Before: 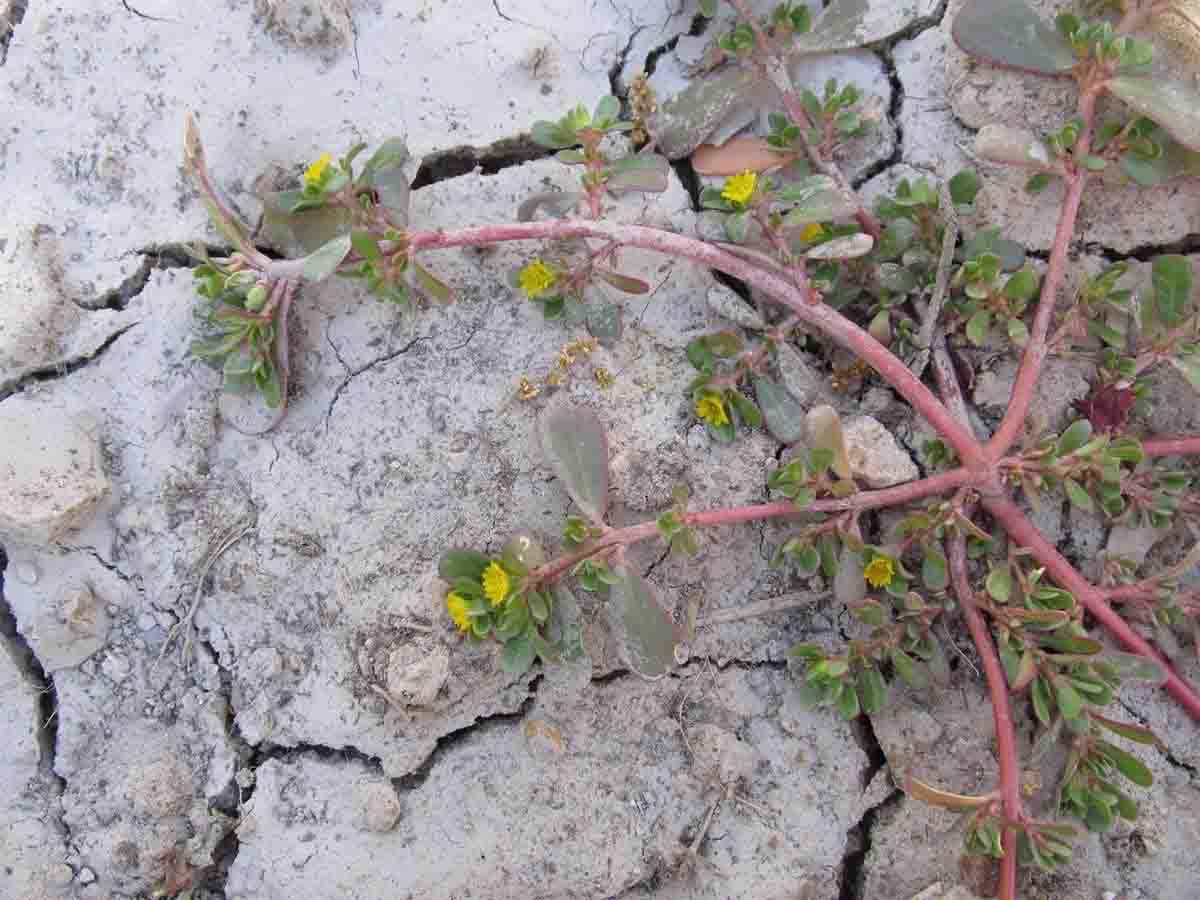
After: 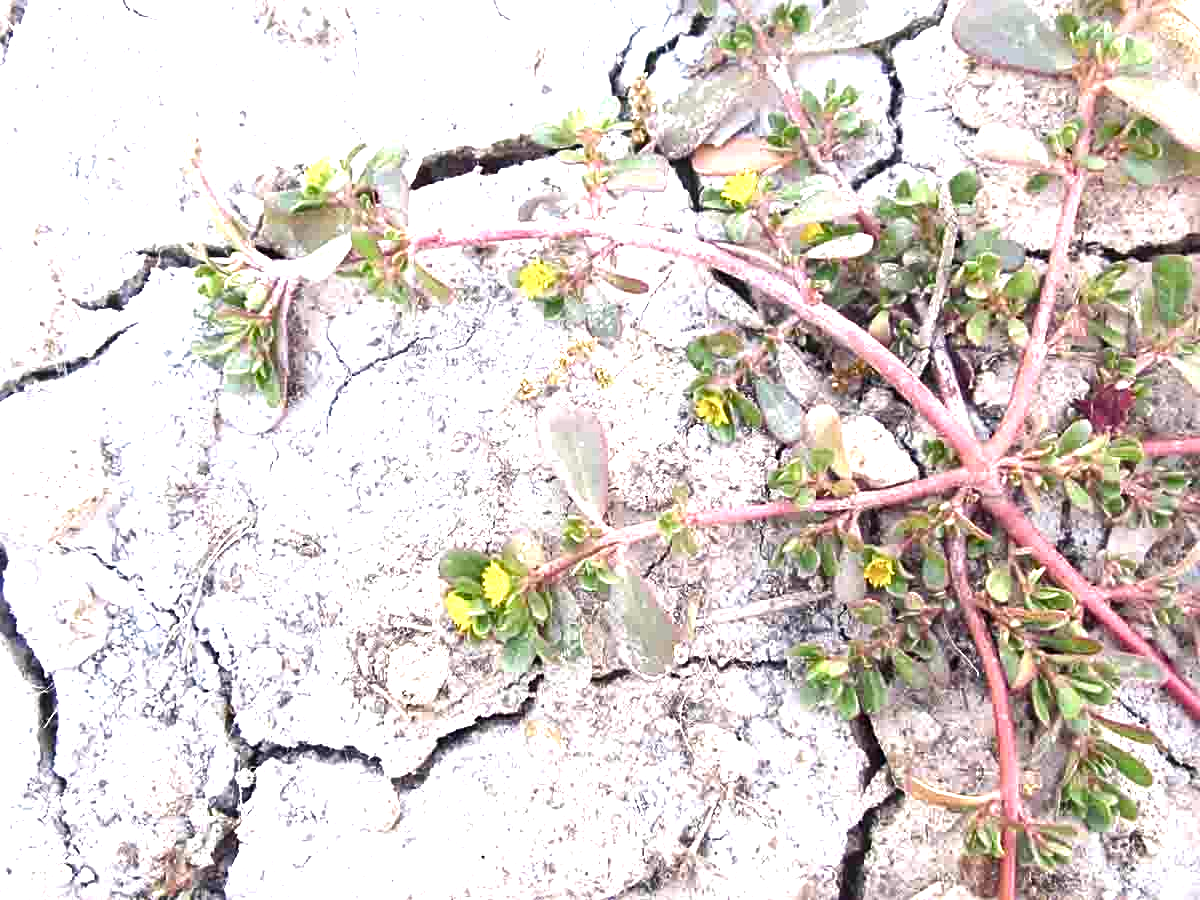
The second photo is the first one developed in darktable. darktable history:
exposure: black level correction -0.002, exposure 1.113 EV, compensate highlight preservation false
color balance rgb: shadows lift › chroma 1.829%, shadows lift › hue 265.9°, highlights gain › chroma 0.626%, highlights gain › hue 57.13°, perceptual saturation grading › global saturation 20%, perceptual saturation grading › highlights -49.076%, perceptual saturation grading › shadows 25.169%, perceptual brilliance grading › global brilliance 15.691%, perceptual brilliance grading › shadows -34.902%, global vibrance 20%
sharpen: radius 2.486, amount 0.329
